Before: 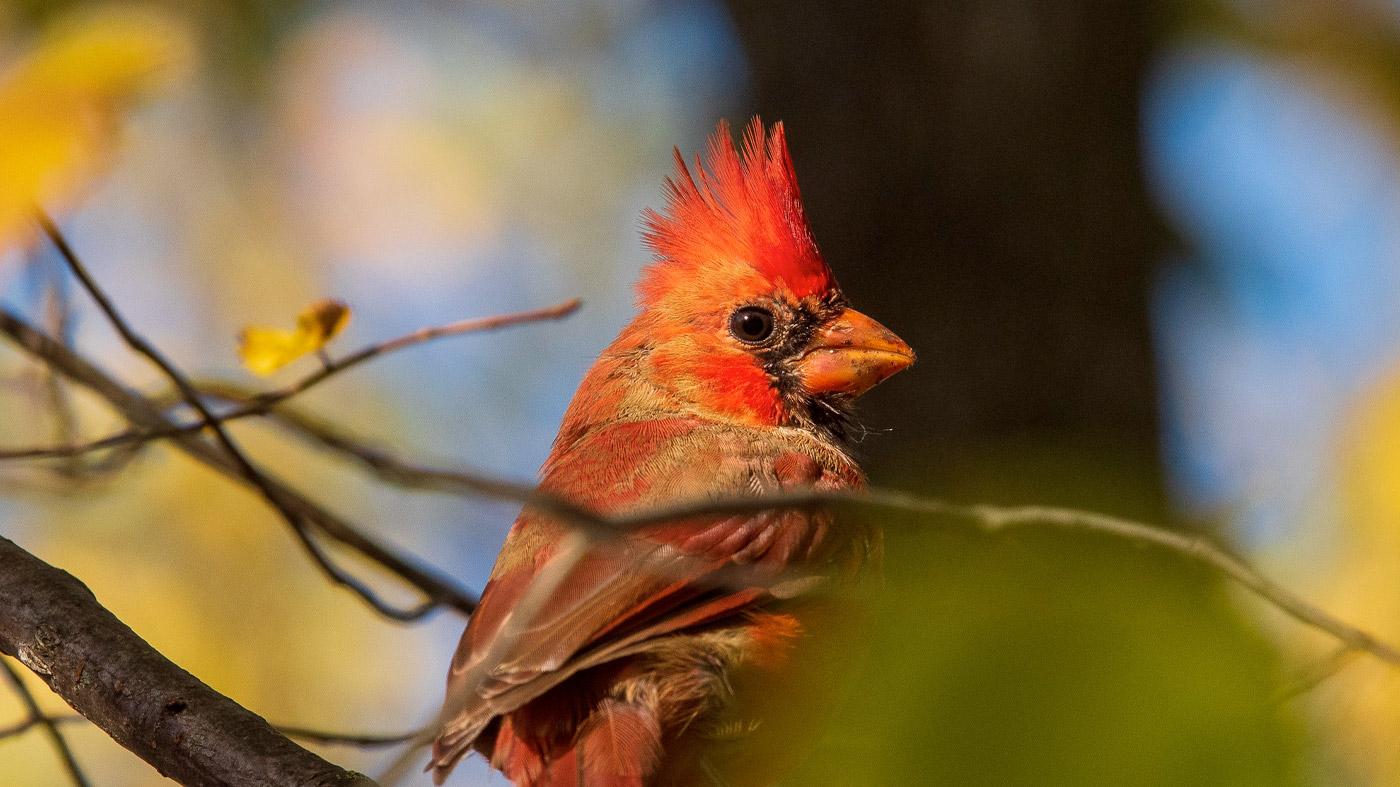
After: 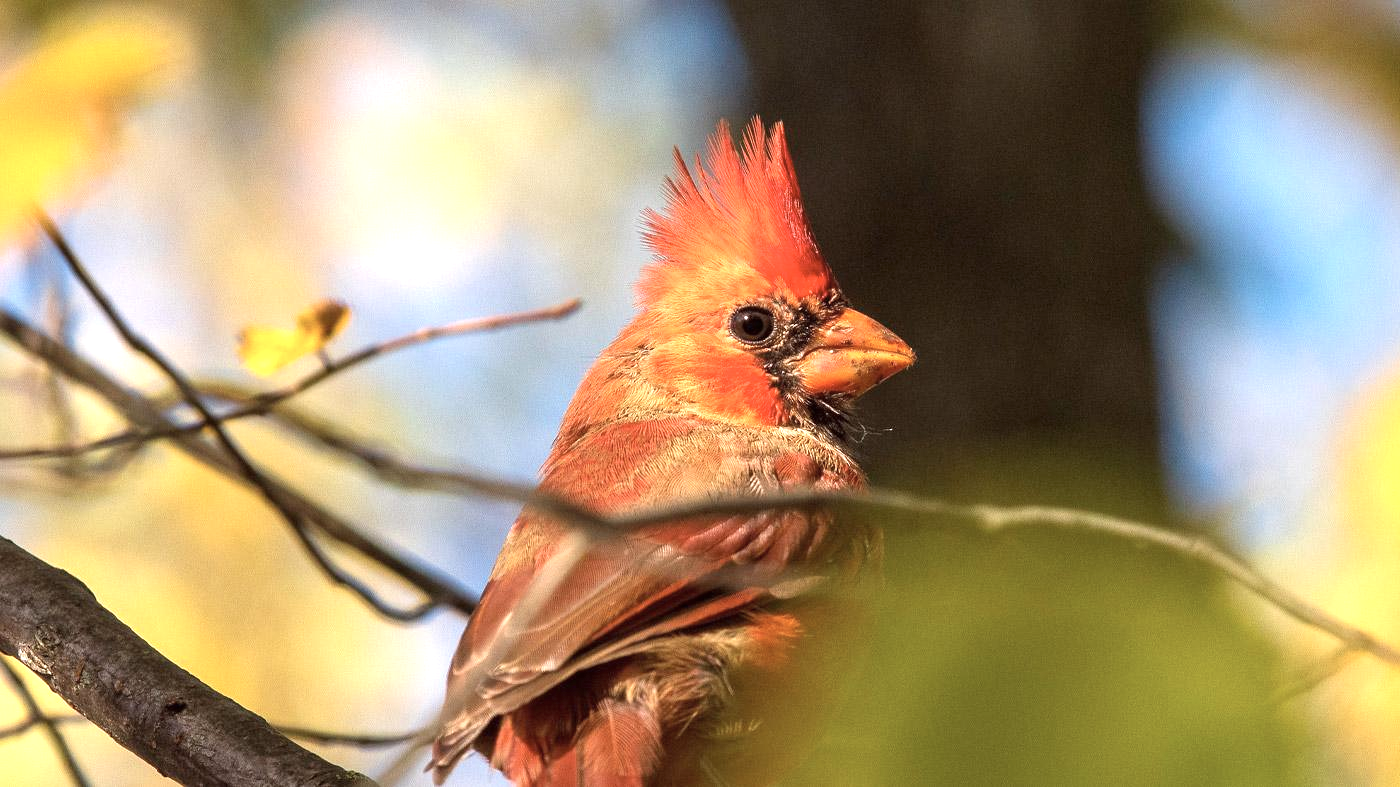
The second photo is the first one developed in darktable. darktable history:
exposure: exposure 1 EV, compensate highlight preservation false
color correction: saturation 0.8
